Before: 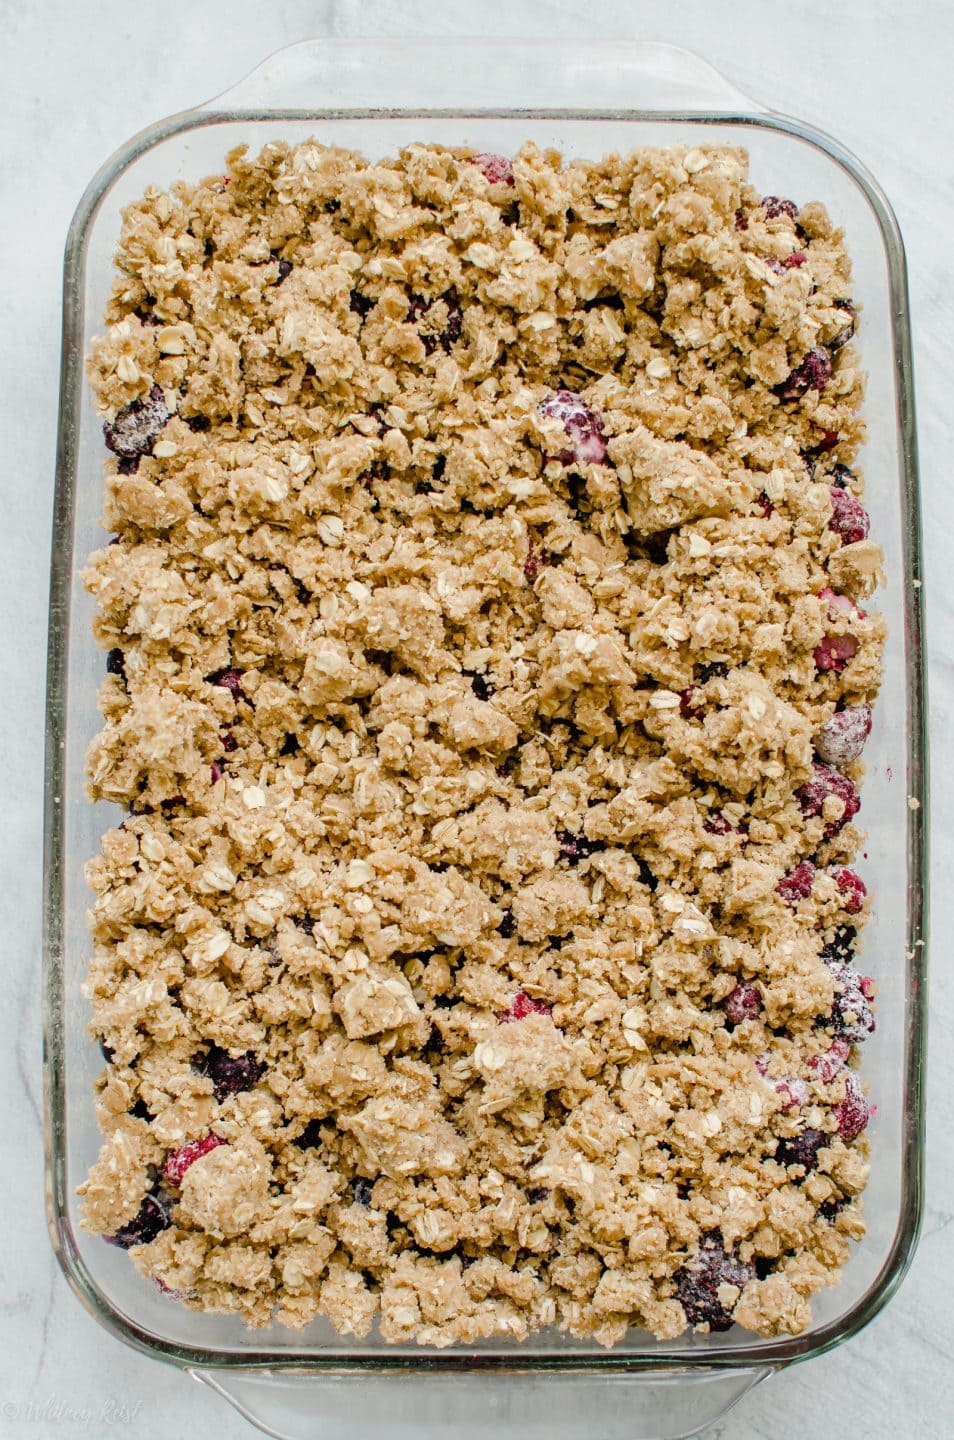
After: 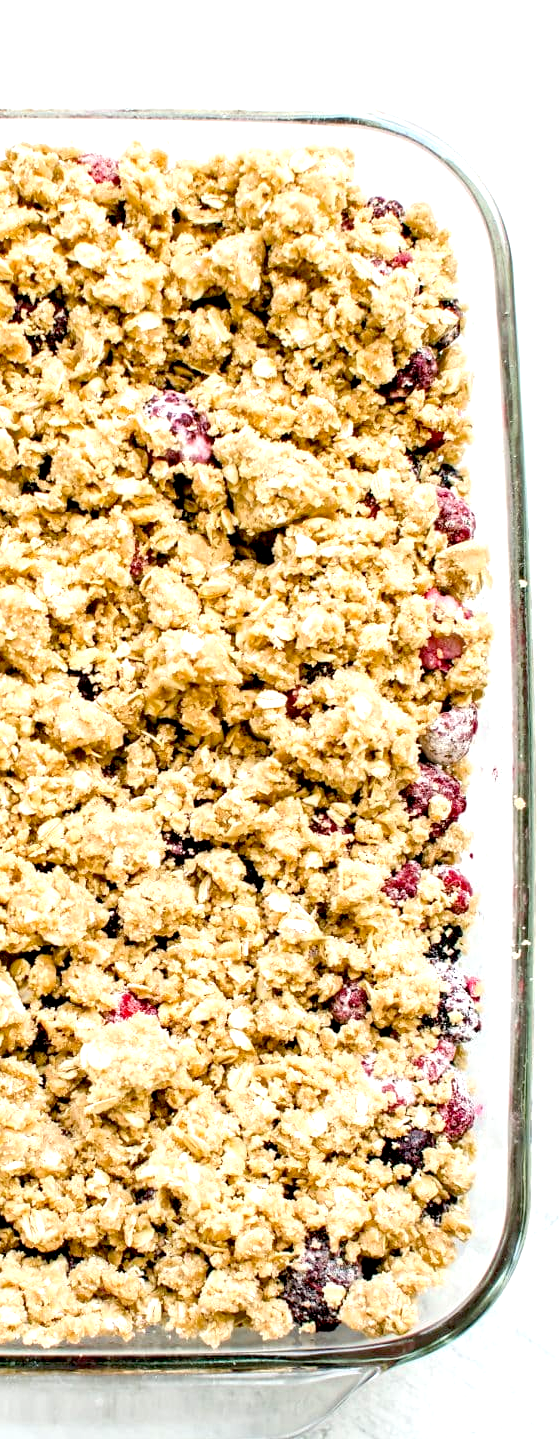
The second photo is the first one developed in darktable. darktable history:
crop: left 41.402%
exposure: black level correction 0.008, exposure 0.979 EV, compensate highlight preservation false
white balance: emerald 1
